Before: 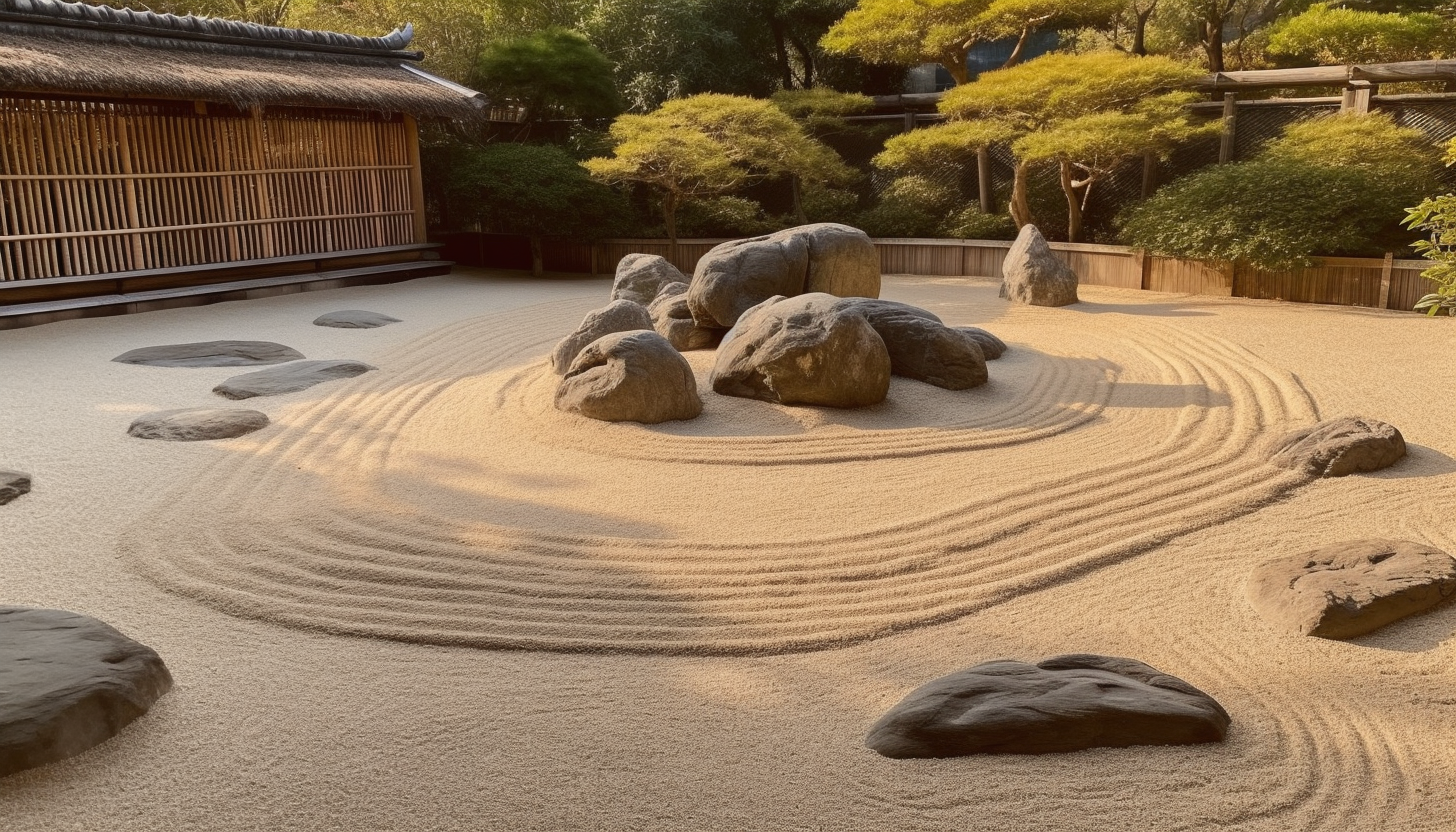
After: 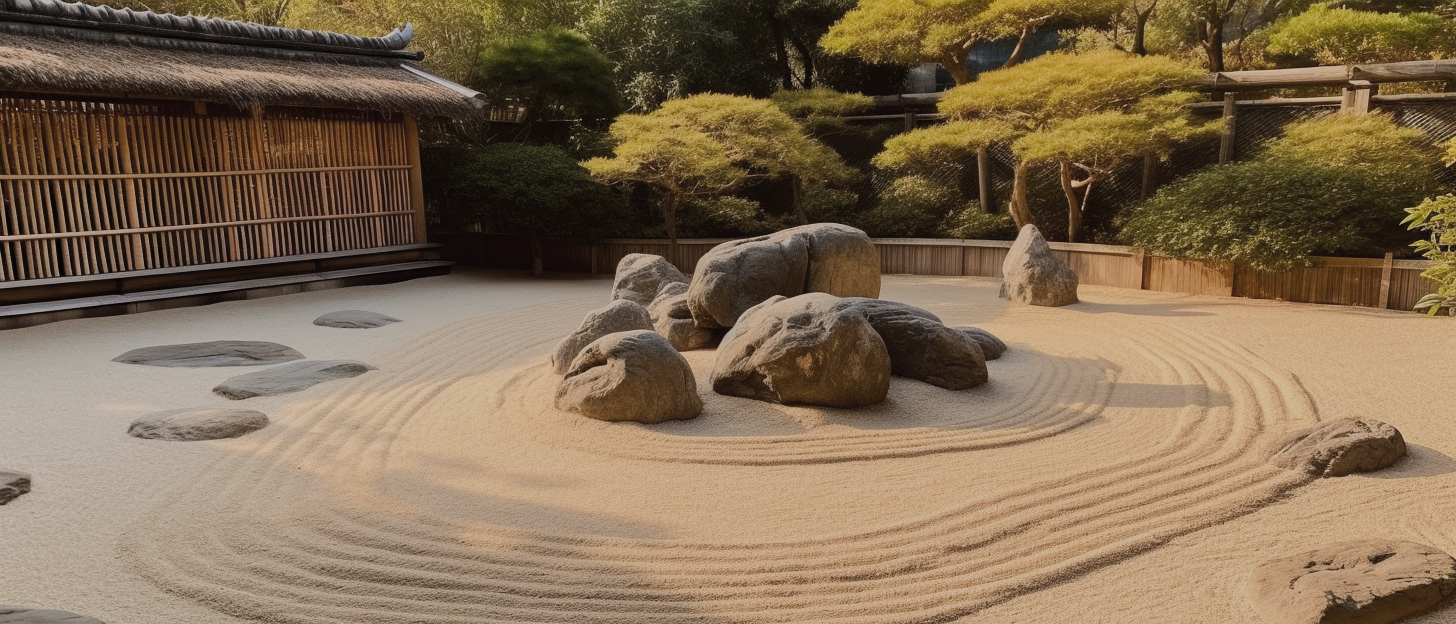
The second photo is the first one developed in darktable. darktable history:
crop: bottom 24.99%
filmic rgb: black relative exposure -7.27 EV, white relative exposure 5.07 EV, threshold 5.94 EV, hardness 3.21, color science v5 (2021), contrast in shadows safe, contrast in highlights safe, enable highlight reconstruction true
